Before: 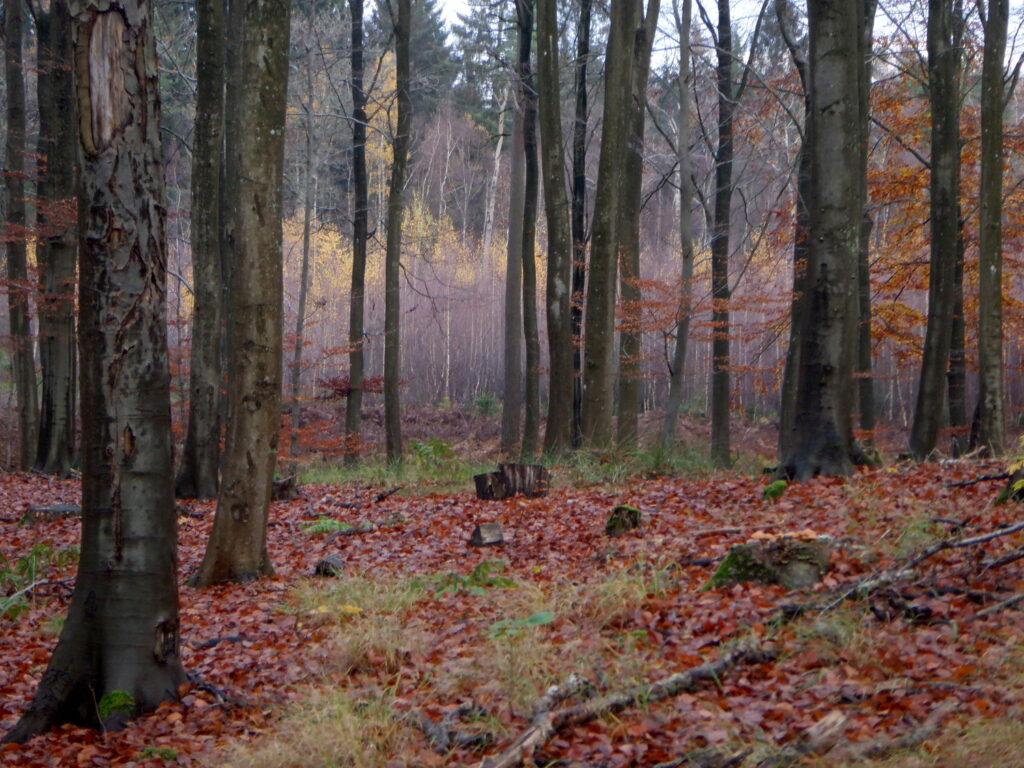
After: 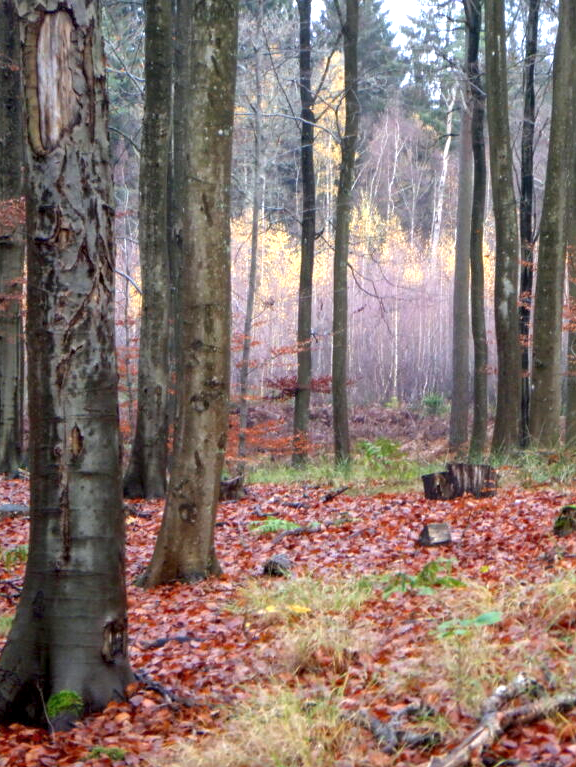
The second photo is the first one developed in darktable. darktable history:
local contrast: highlights 100%, shadows 100%, detail 120%, midtone range 0.2
shadows and highlights: soften with gaussian
exposure: black level correction 0, exposure 1.2 EV, compensate exposure bias true, compensate highlight preservation false
crop: left 5.114%, right 38.589%
white balance: red 0.982, blue 1.018
